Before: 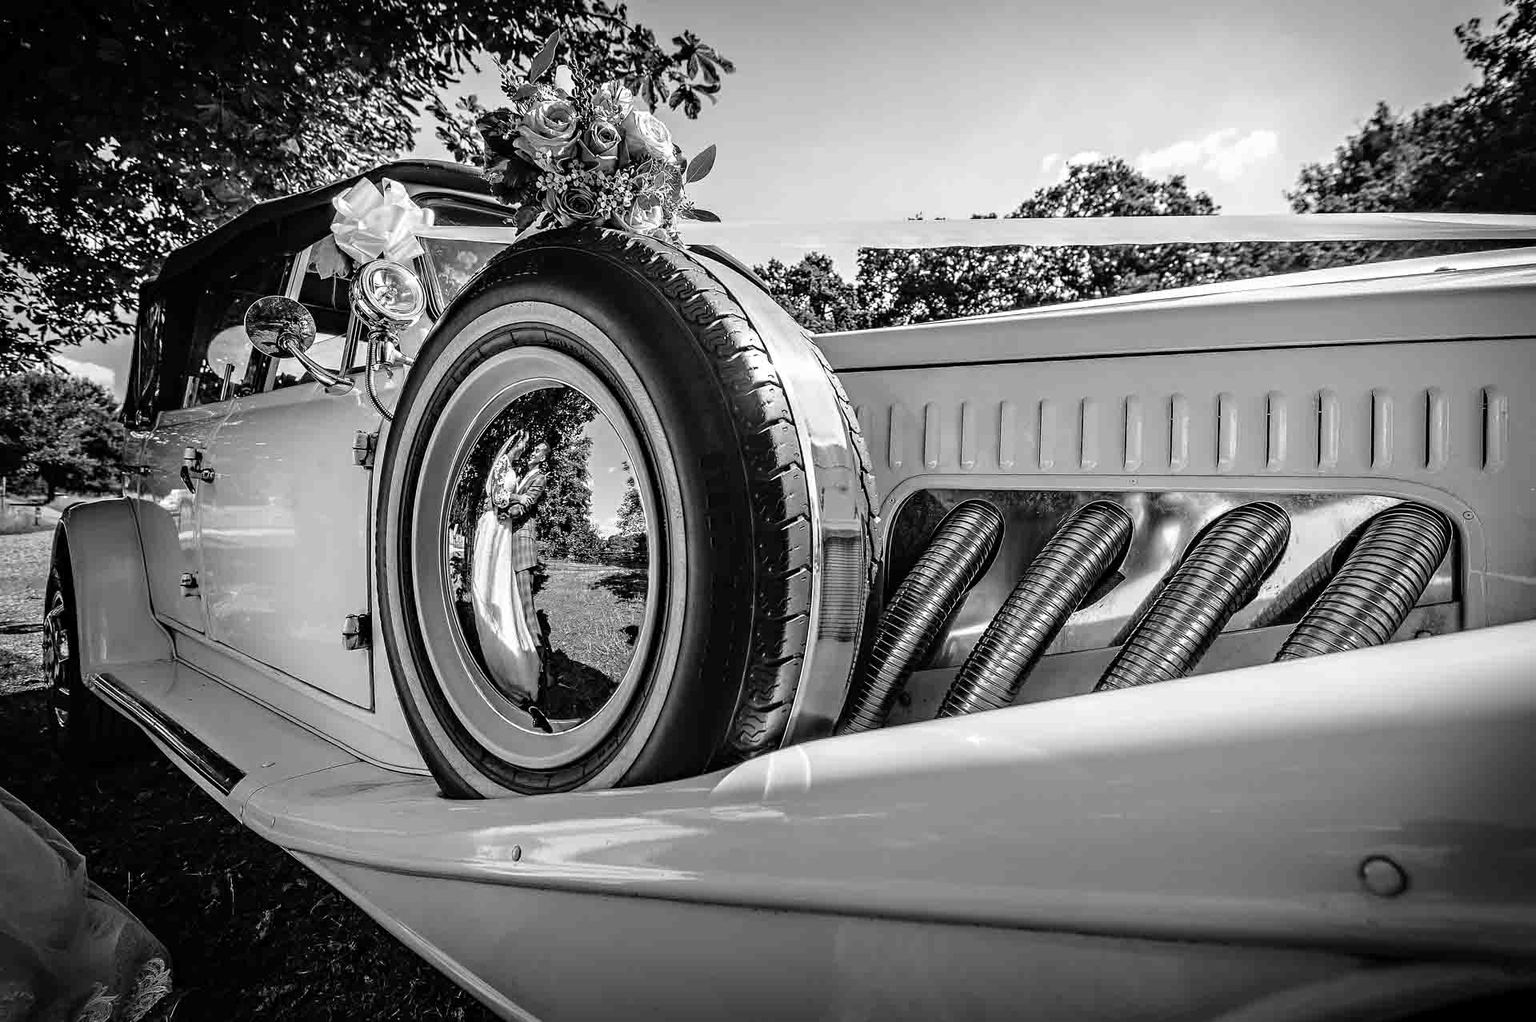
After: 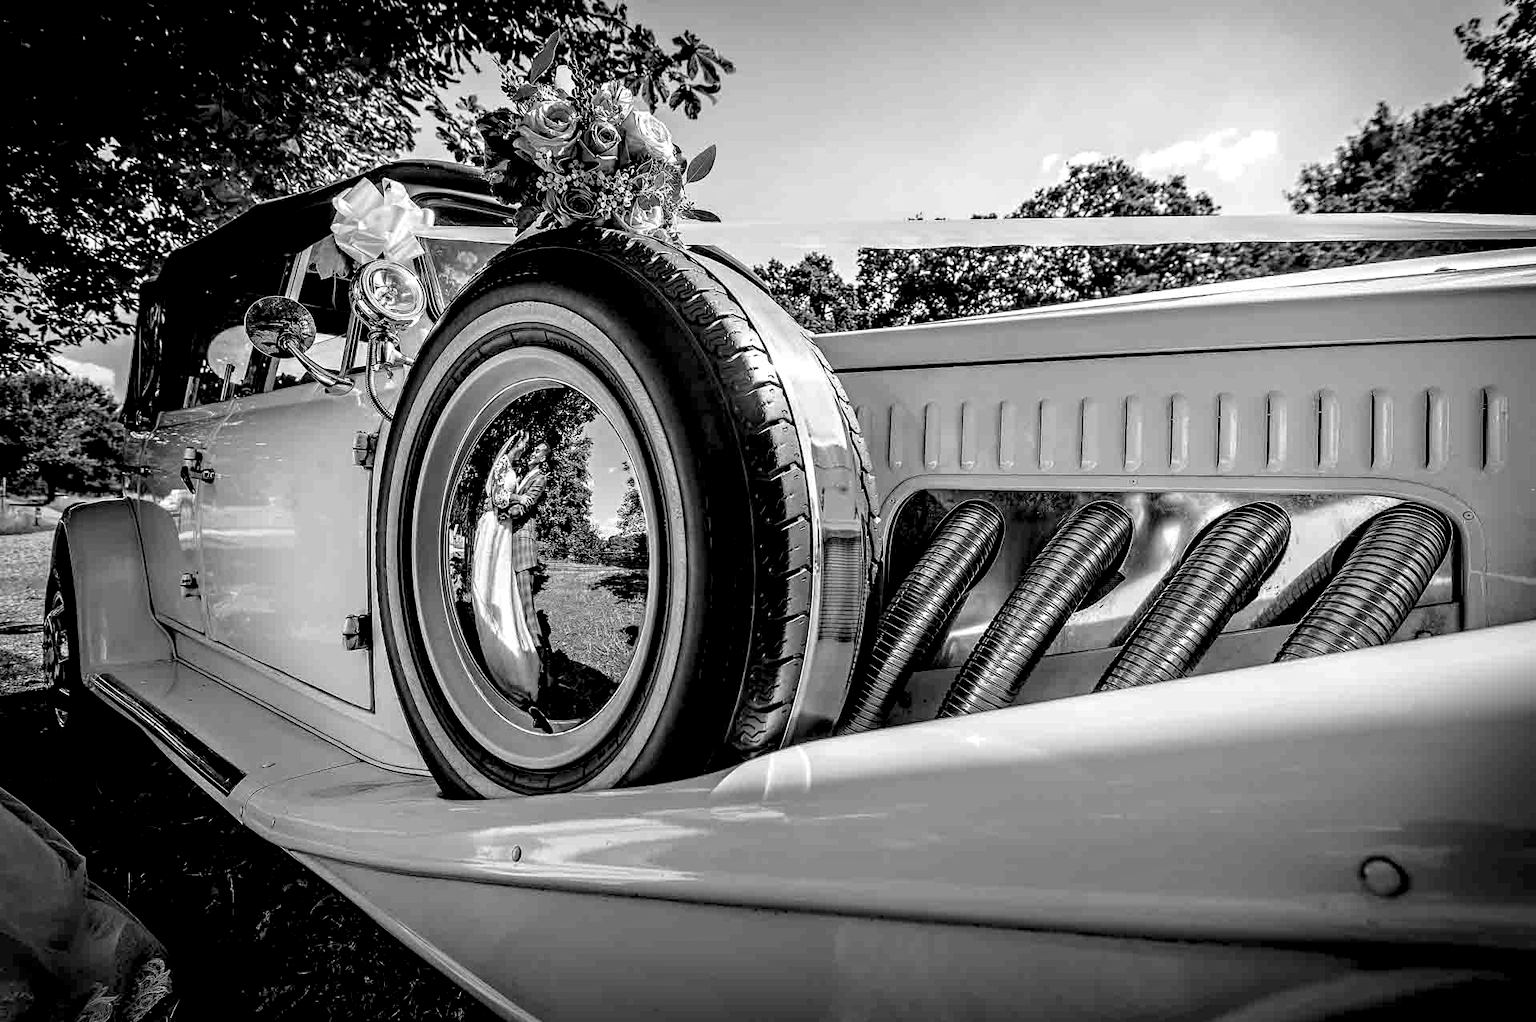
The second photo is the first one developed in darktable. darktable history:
local contrast: highlights 100%, shadows 101%, detail 119%, midtone range 0.2
exposure: black level correction 0.009, exposure 0.016 EV, compensate highlight preservation false
